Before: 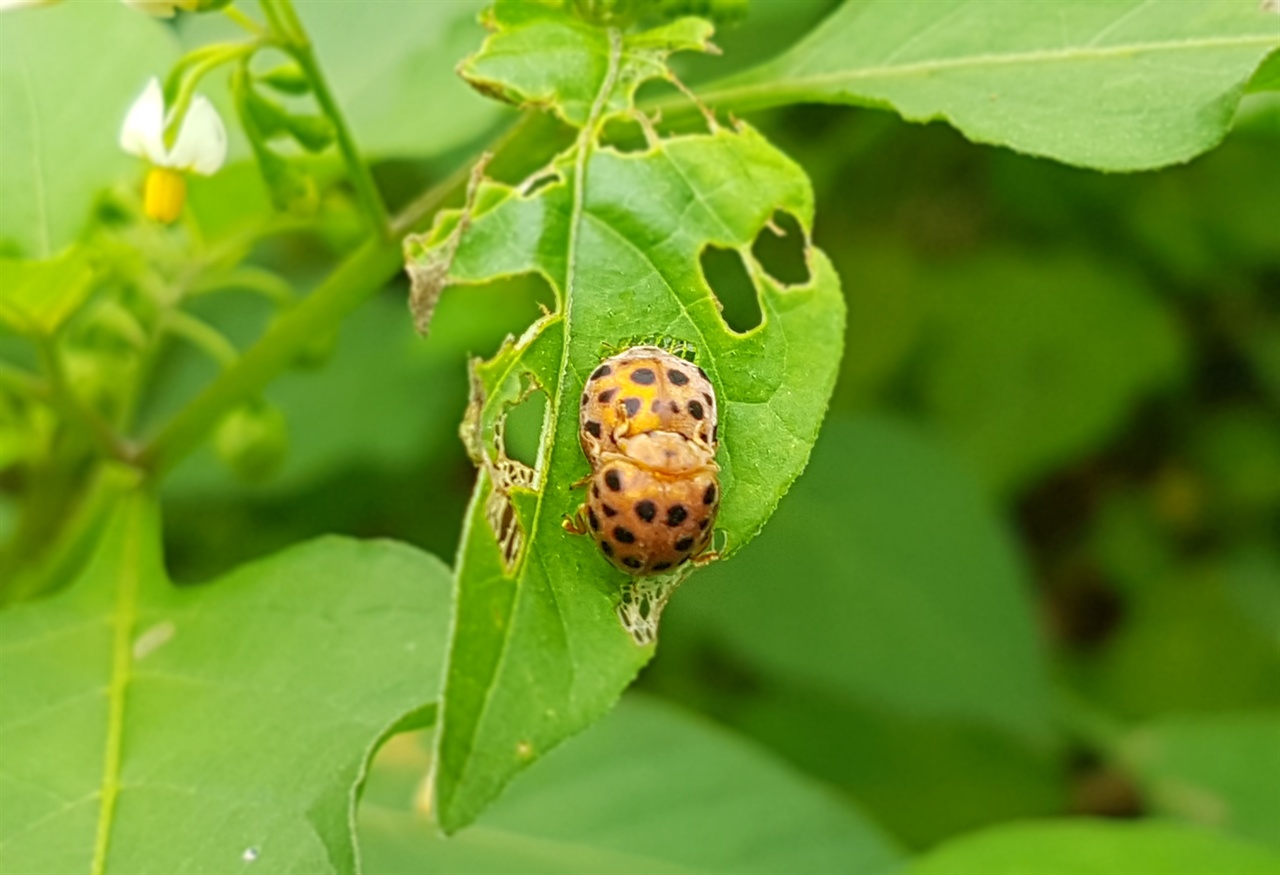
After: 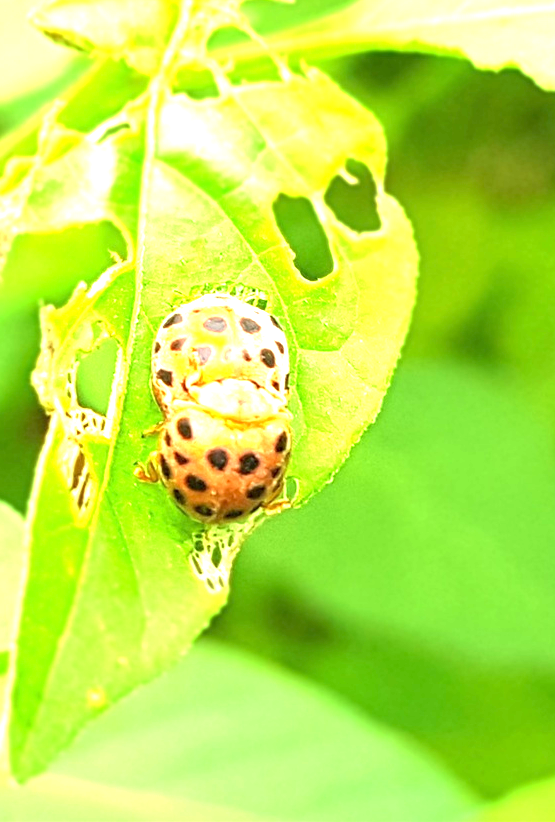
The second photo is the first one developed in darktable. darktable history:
crop: left 33.452%, top 6.025%, right 23.155%
white balance: emerald 1
exposure: exposure 2.003 EV, compensate highlight preservation false
